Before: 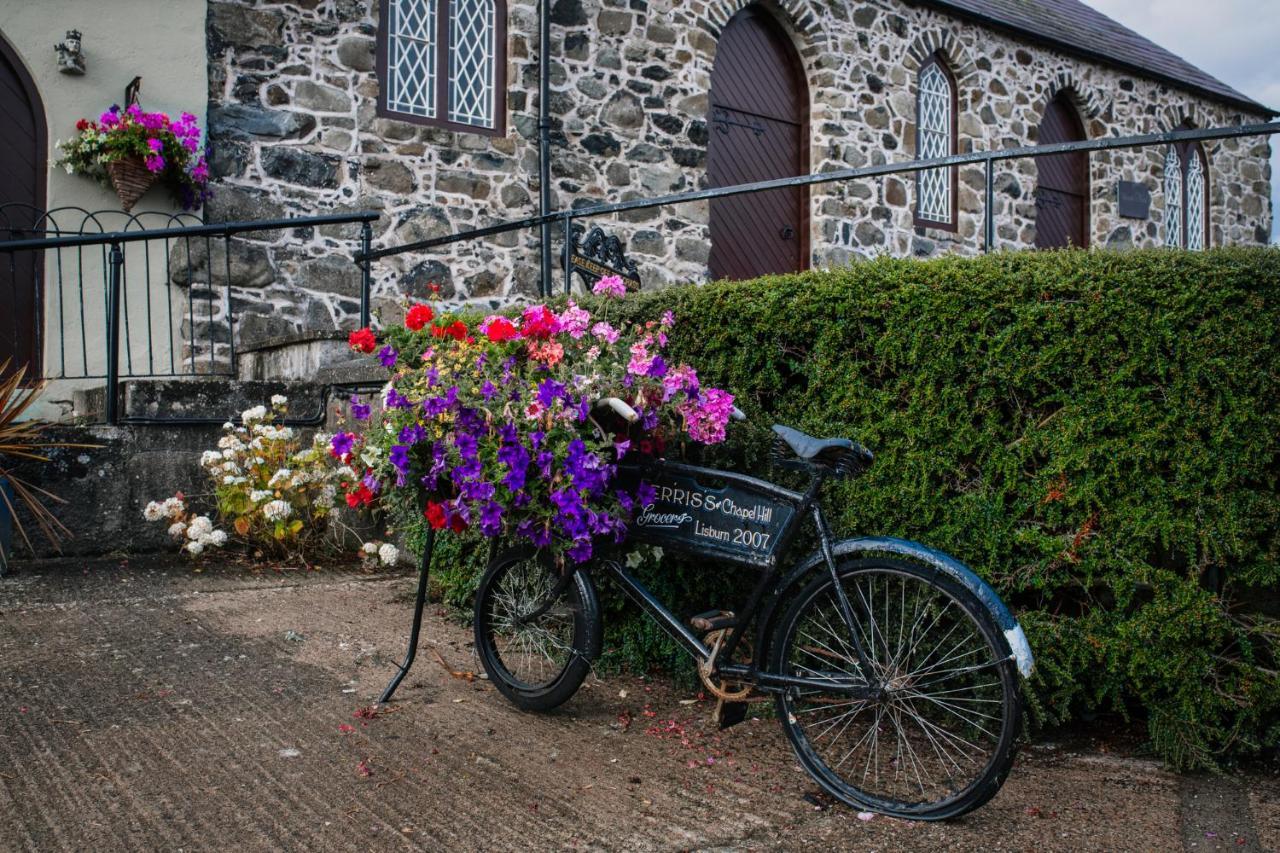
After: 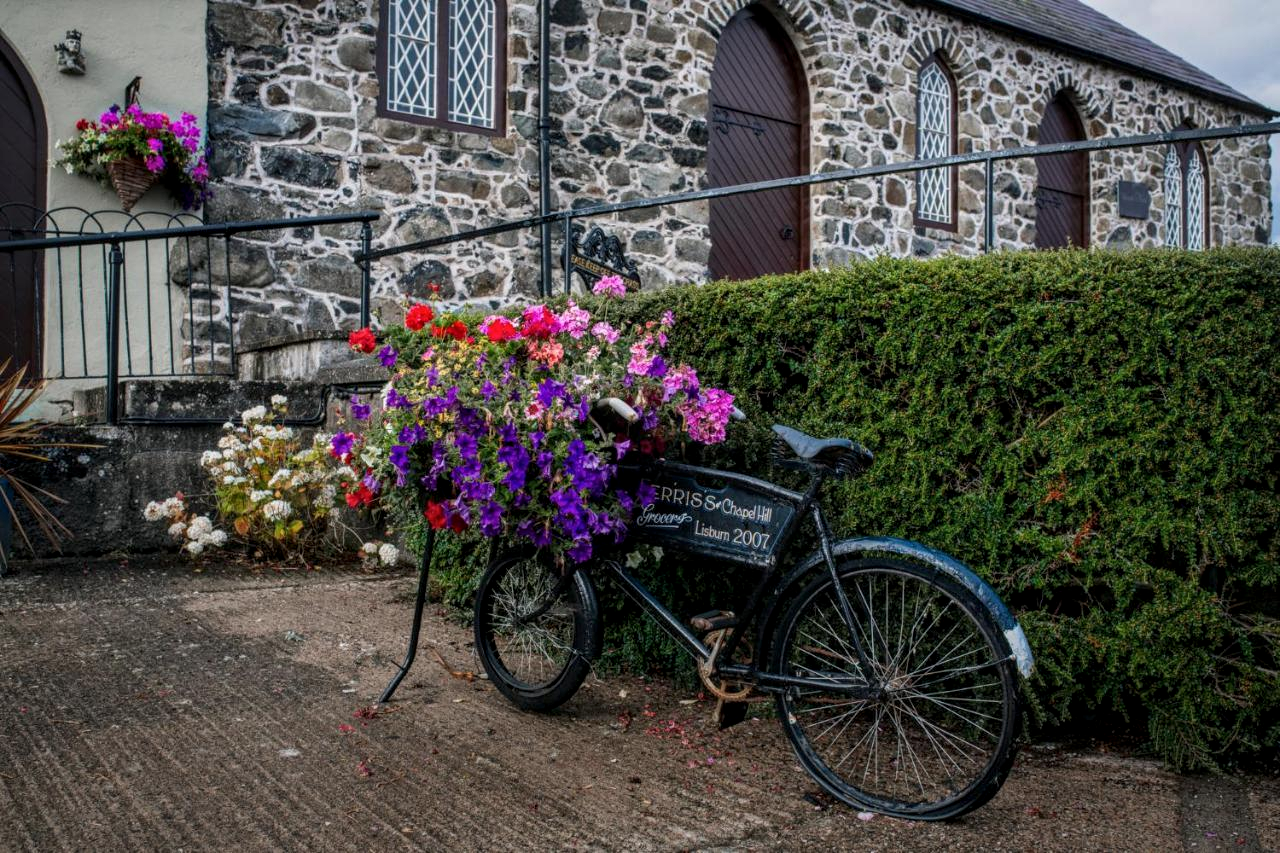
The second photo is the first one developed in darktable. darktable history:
graduated density: rotation -180°, offset 24.95
local contrast: on, module defaults
